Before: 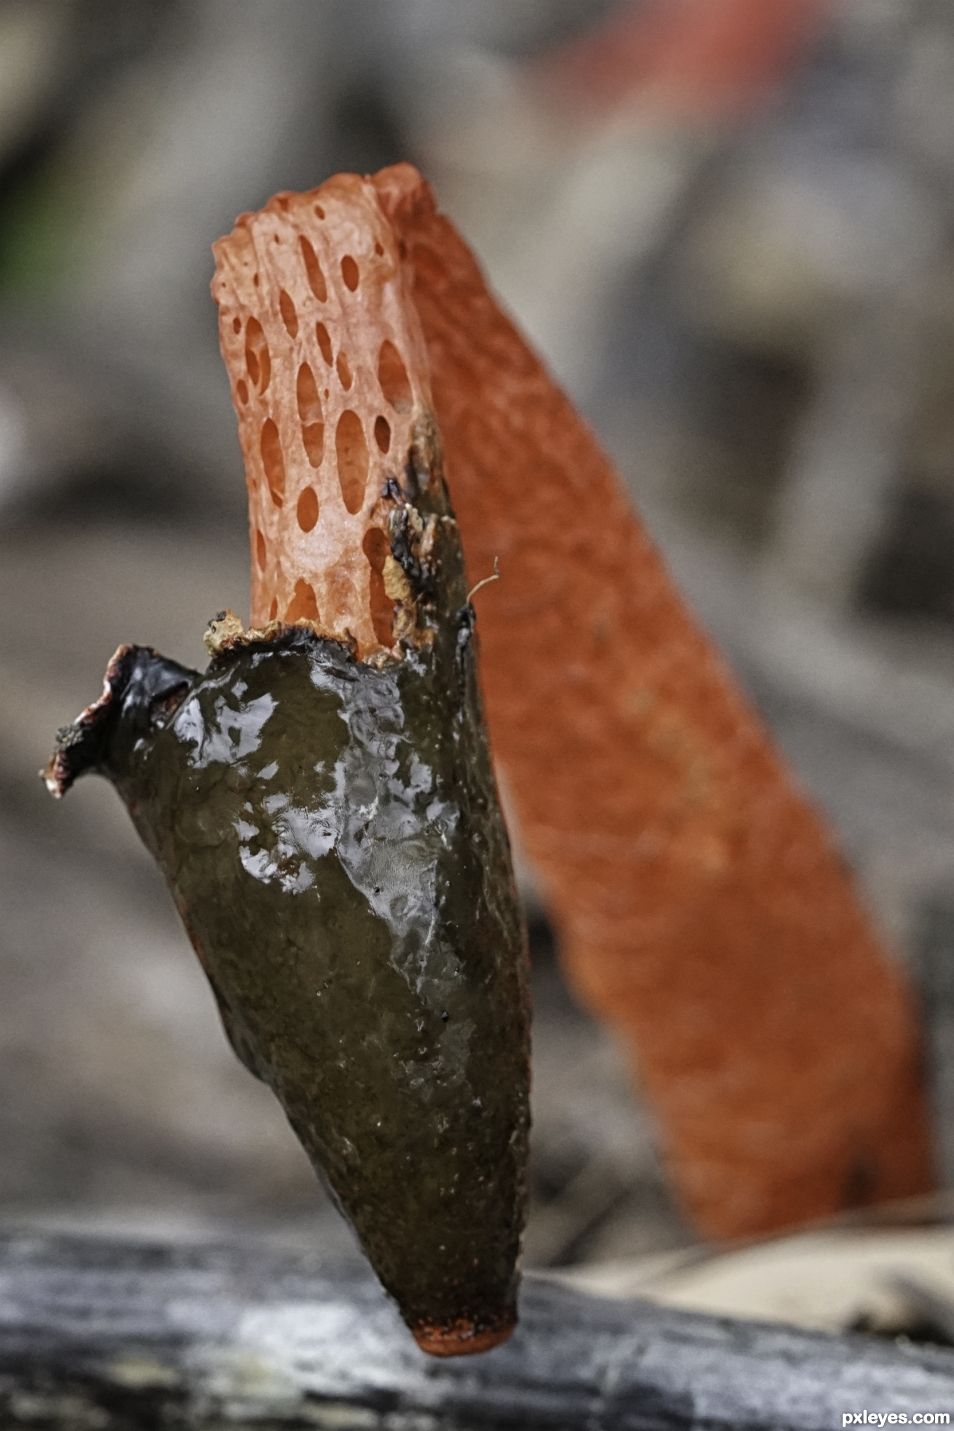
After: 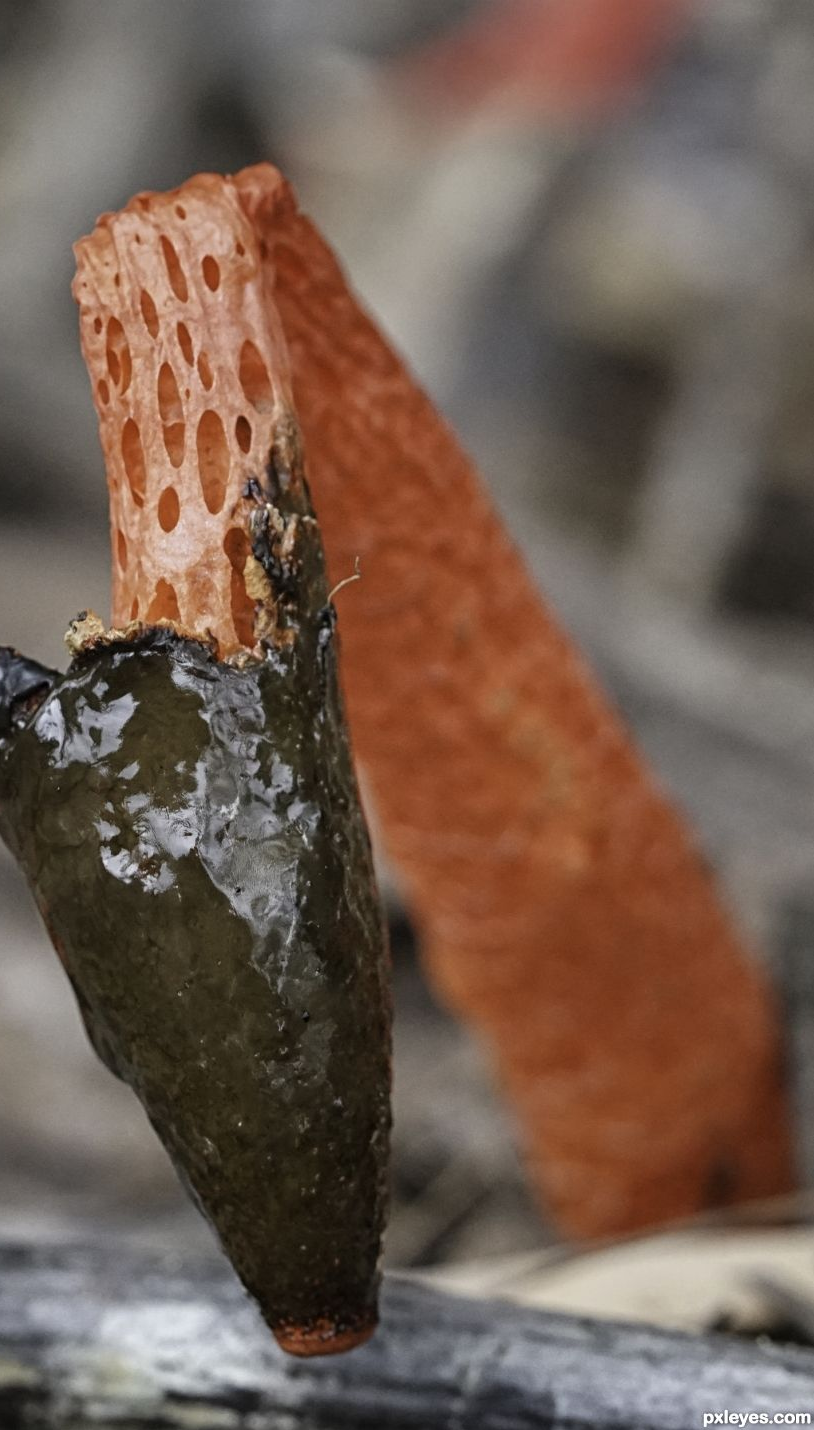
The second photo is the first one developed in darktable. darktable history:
crop and rotate: left 14.628%
